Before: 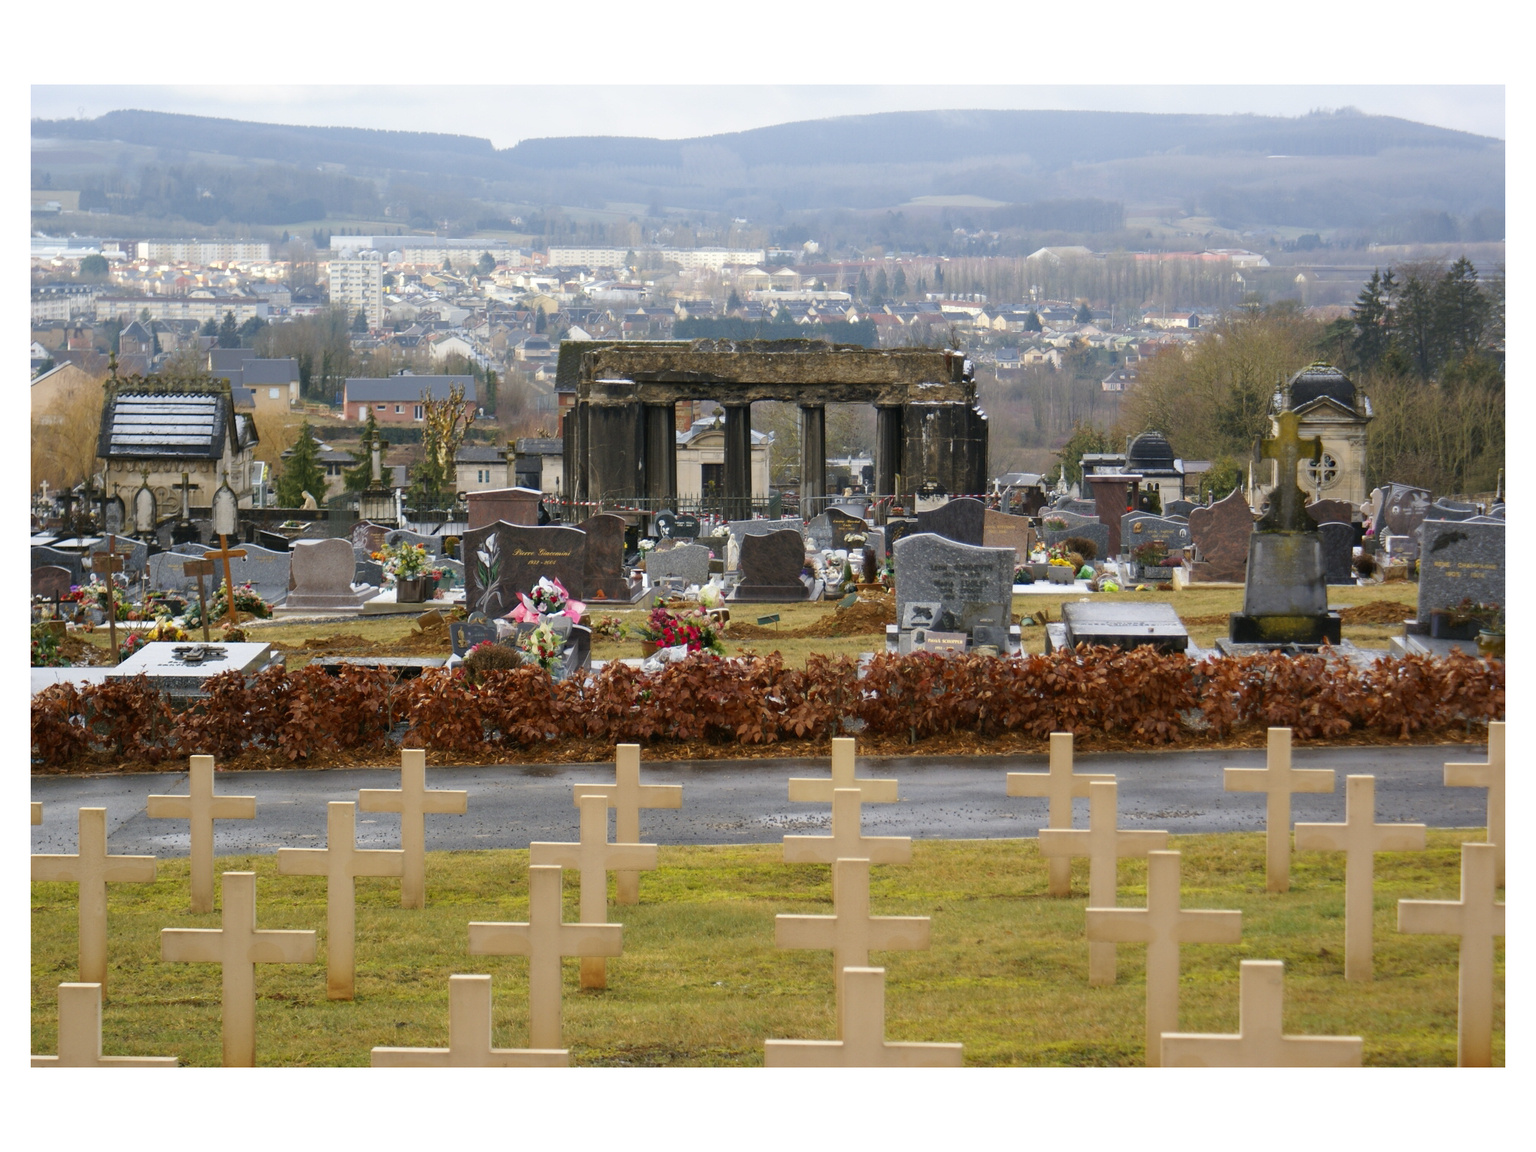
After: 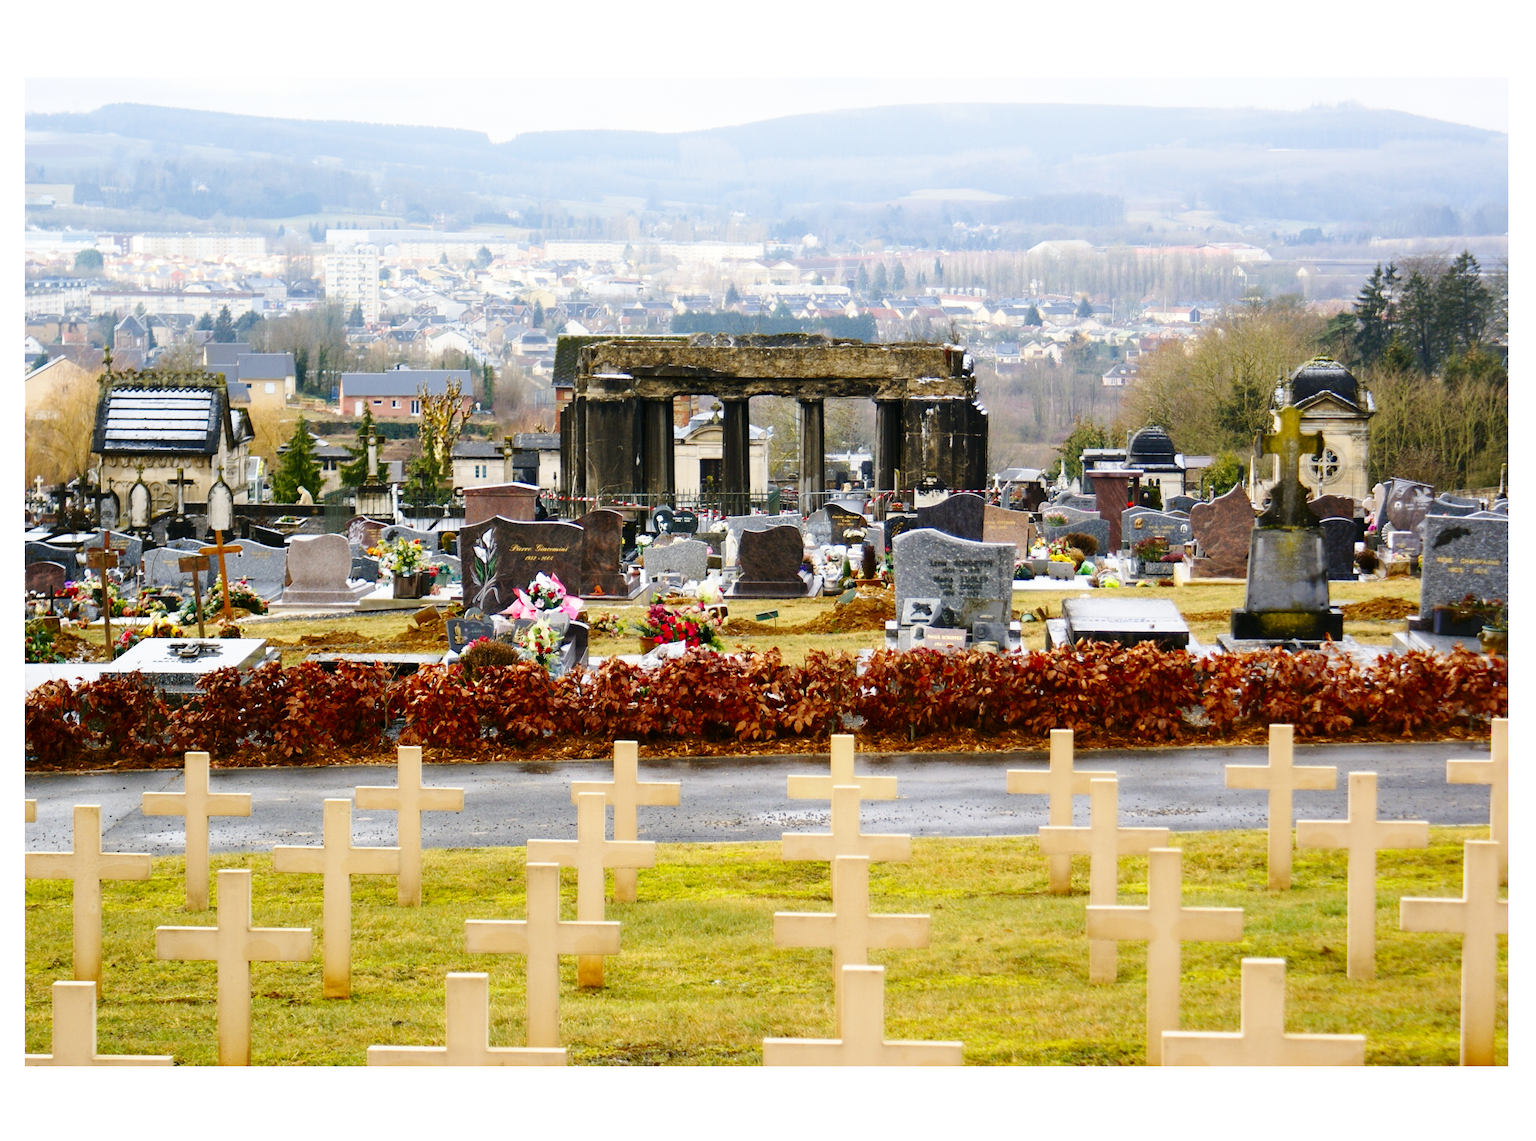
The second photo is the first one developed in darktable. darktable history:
crop: left 0.434%, top 0.698%, right 0.126%, bottom 0.787%
contrast brightness saturation: contrast 0.132, brightness -0.057, saturation 0.158
tone equalizer: -8 EV 0.077 EV
base curve: curves: ch0 [(0, 0) (0.028, 0.03) (0.121, 0.232) (0.46, 0.748) (0.859, 0.968) (1, 1)], preserve colors none
